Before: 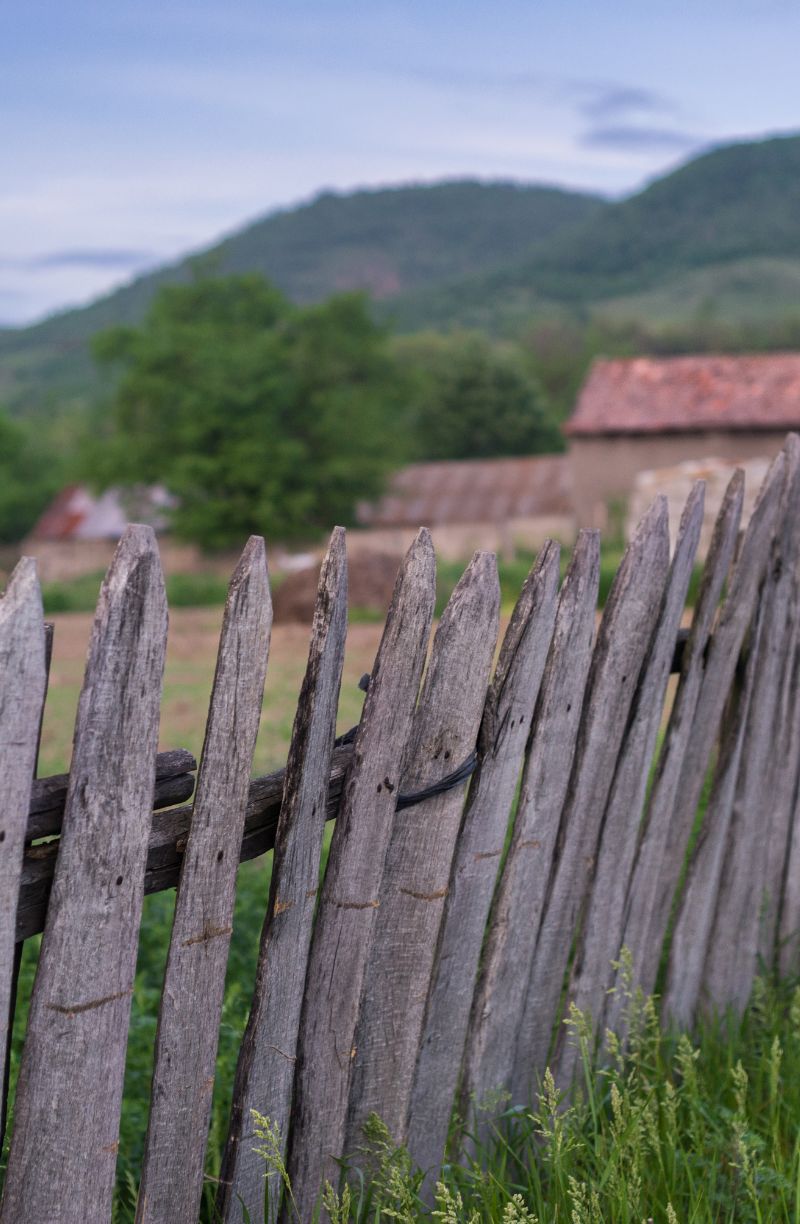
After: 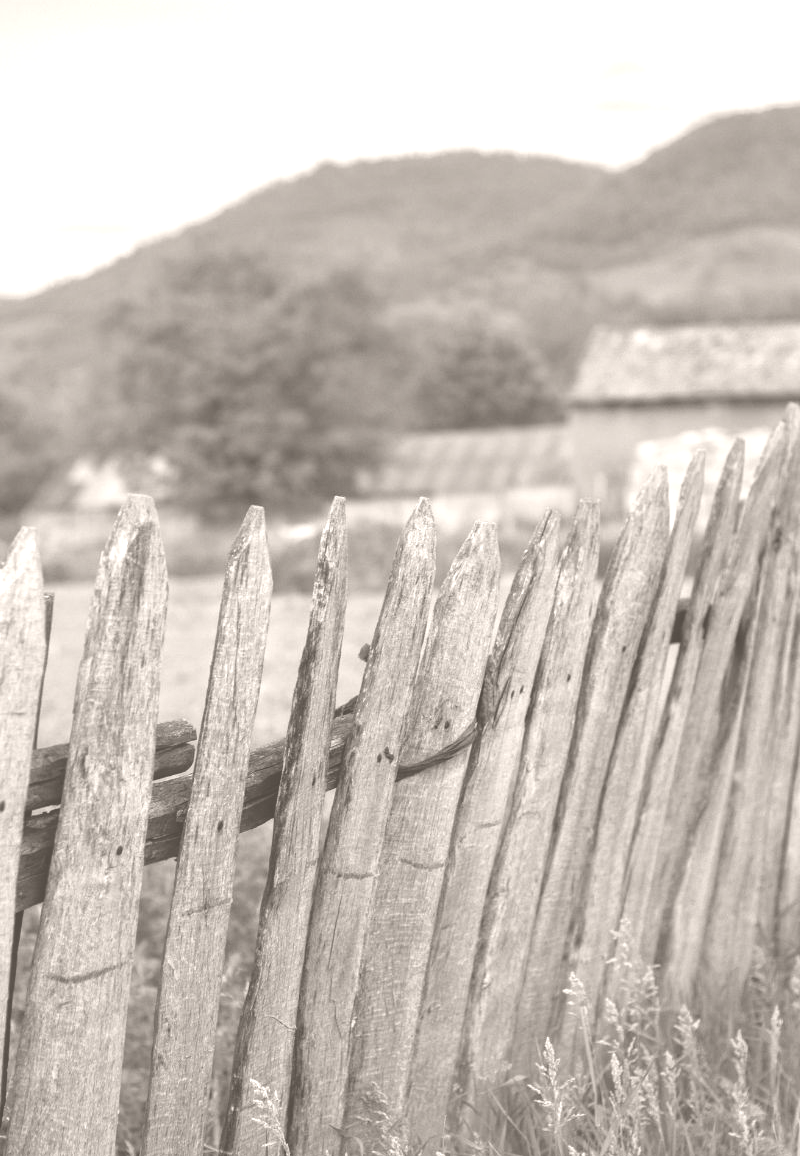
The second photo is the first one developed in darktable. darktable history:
crop and rotate: top 2.479%, bottom 3.018%
colorize: hue 34.49°, saturation 35.33%, source mix 100%, lightness 55%, version 1
